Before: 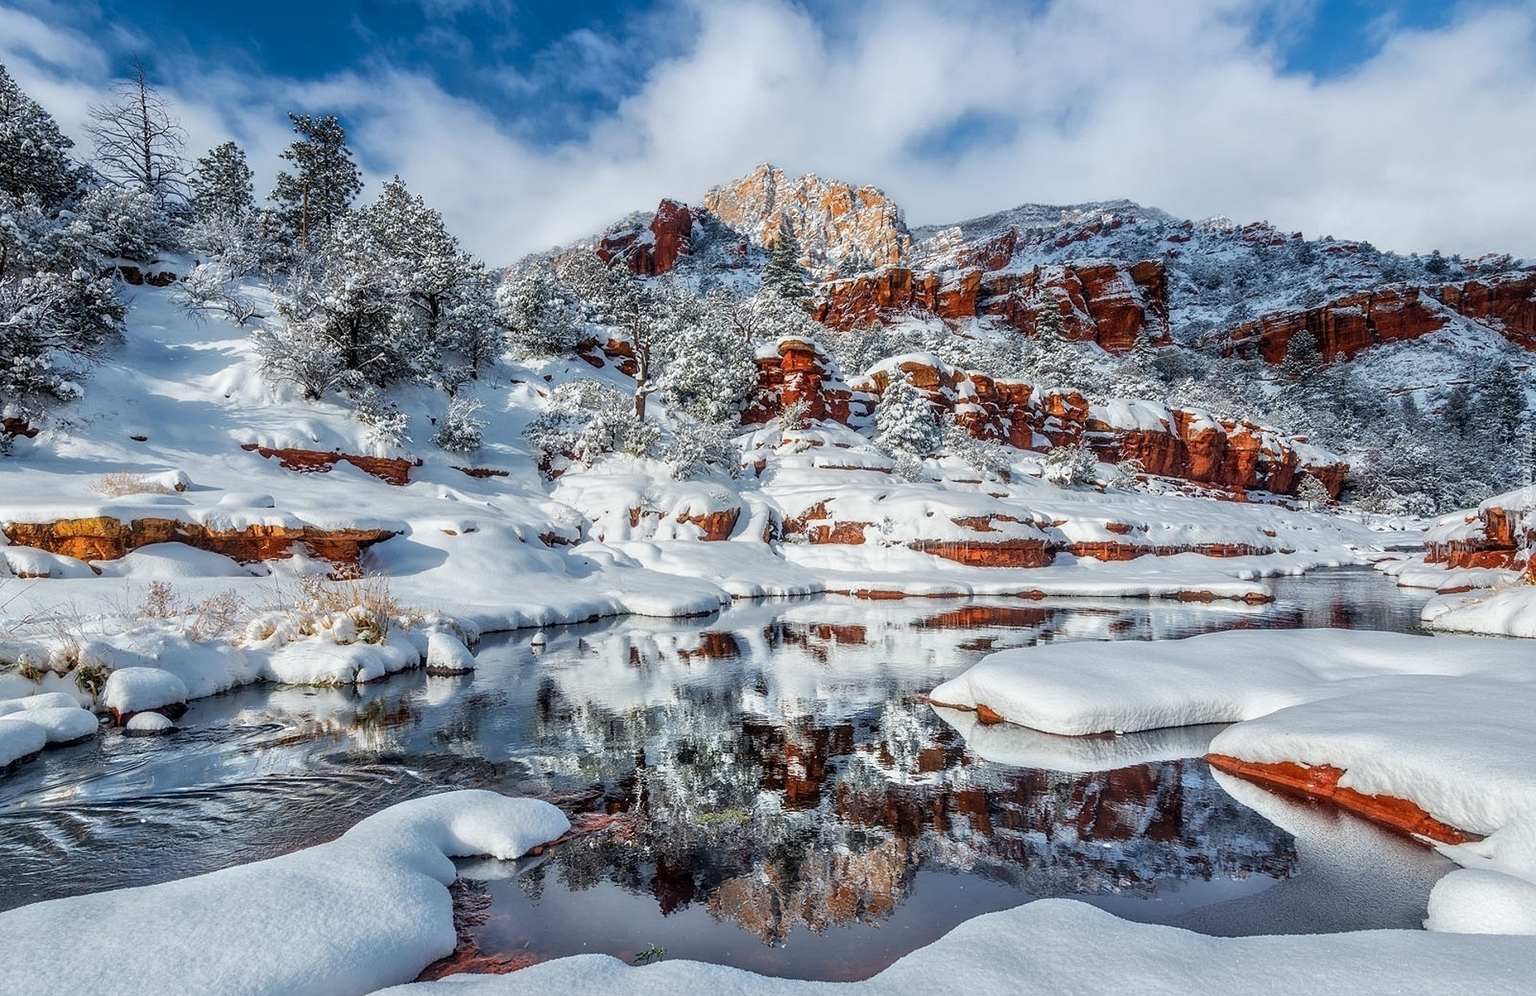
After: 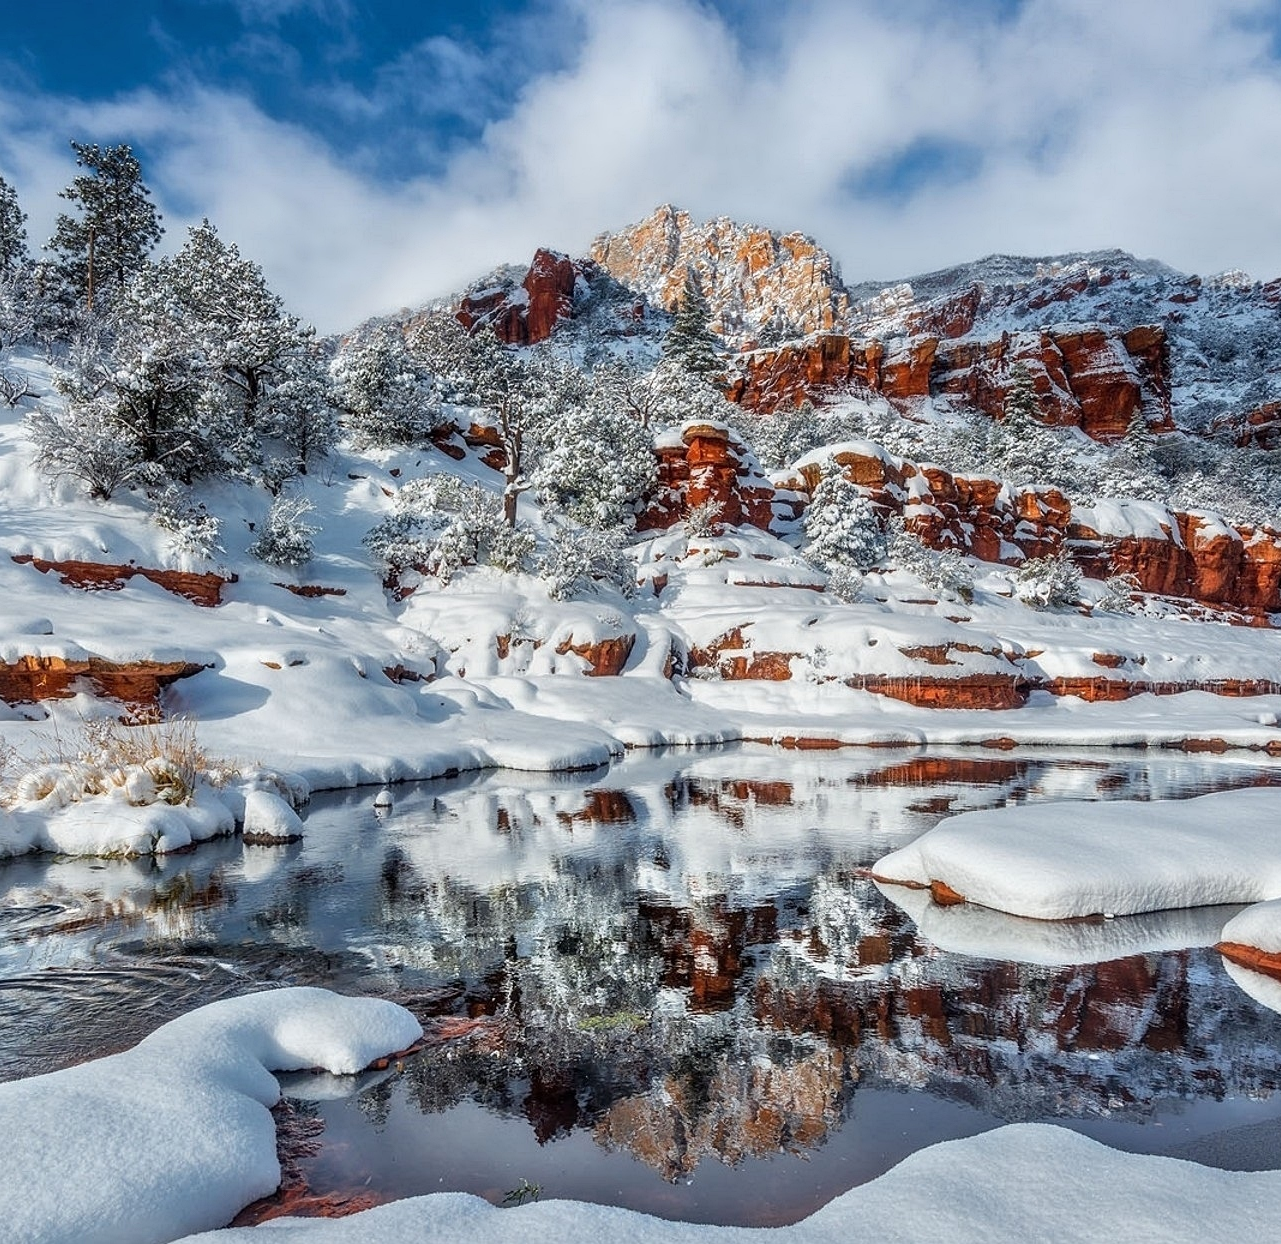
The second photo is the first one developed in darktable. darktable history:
shadows and highlights: shadows 35.45, highlights -35.12, soften with gaussian
crop and rotate: left 15.142%, right 18.105%
tone equalizer: on, module defaults
